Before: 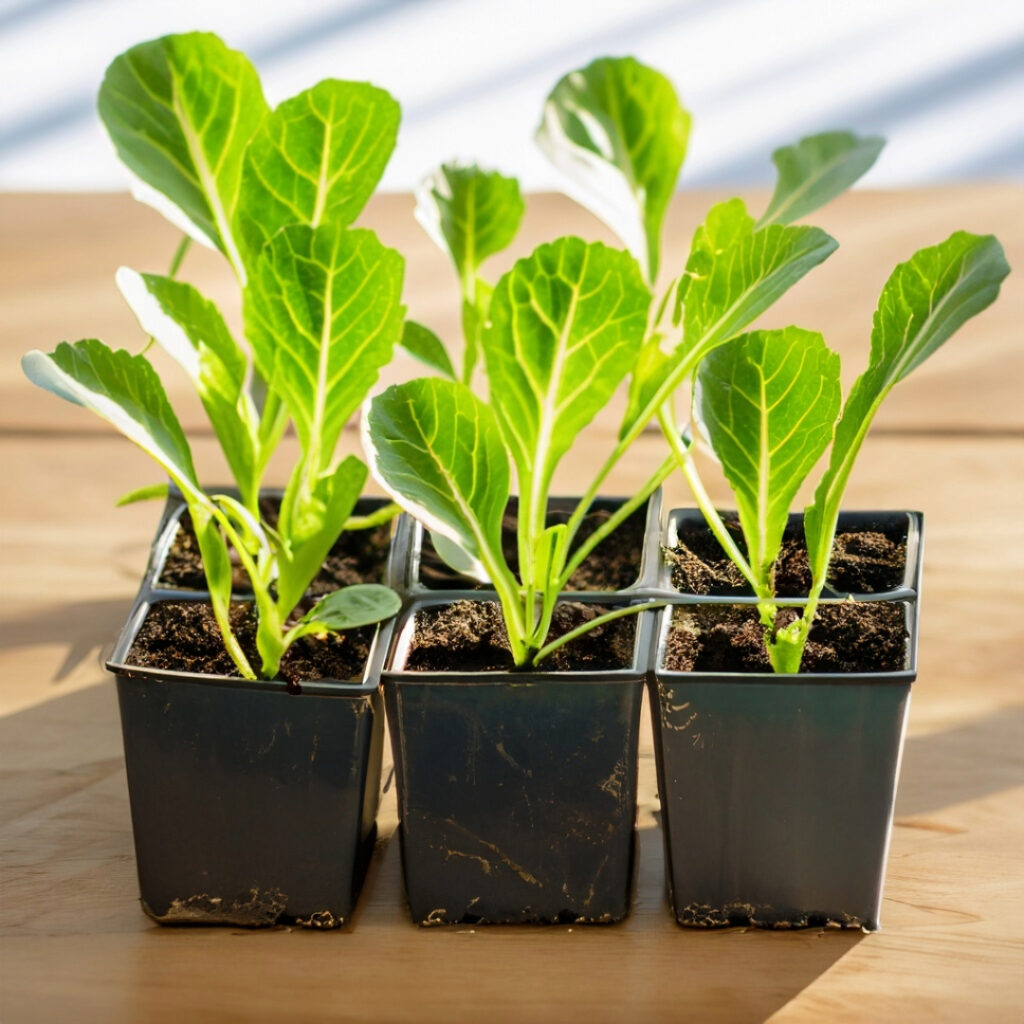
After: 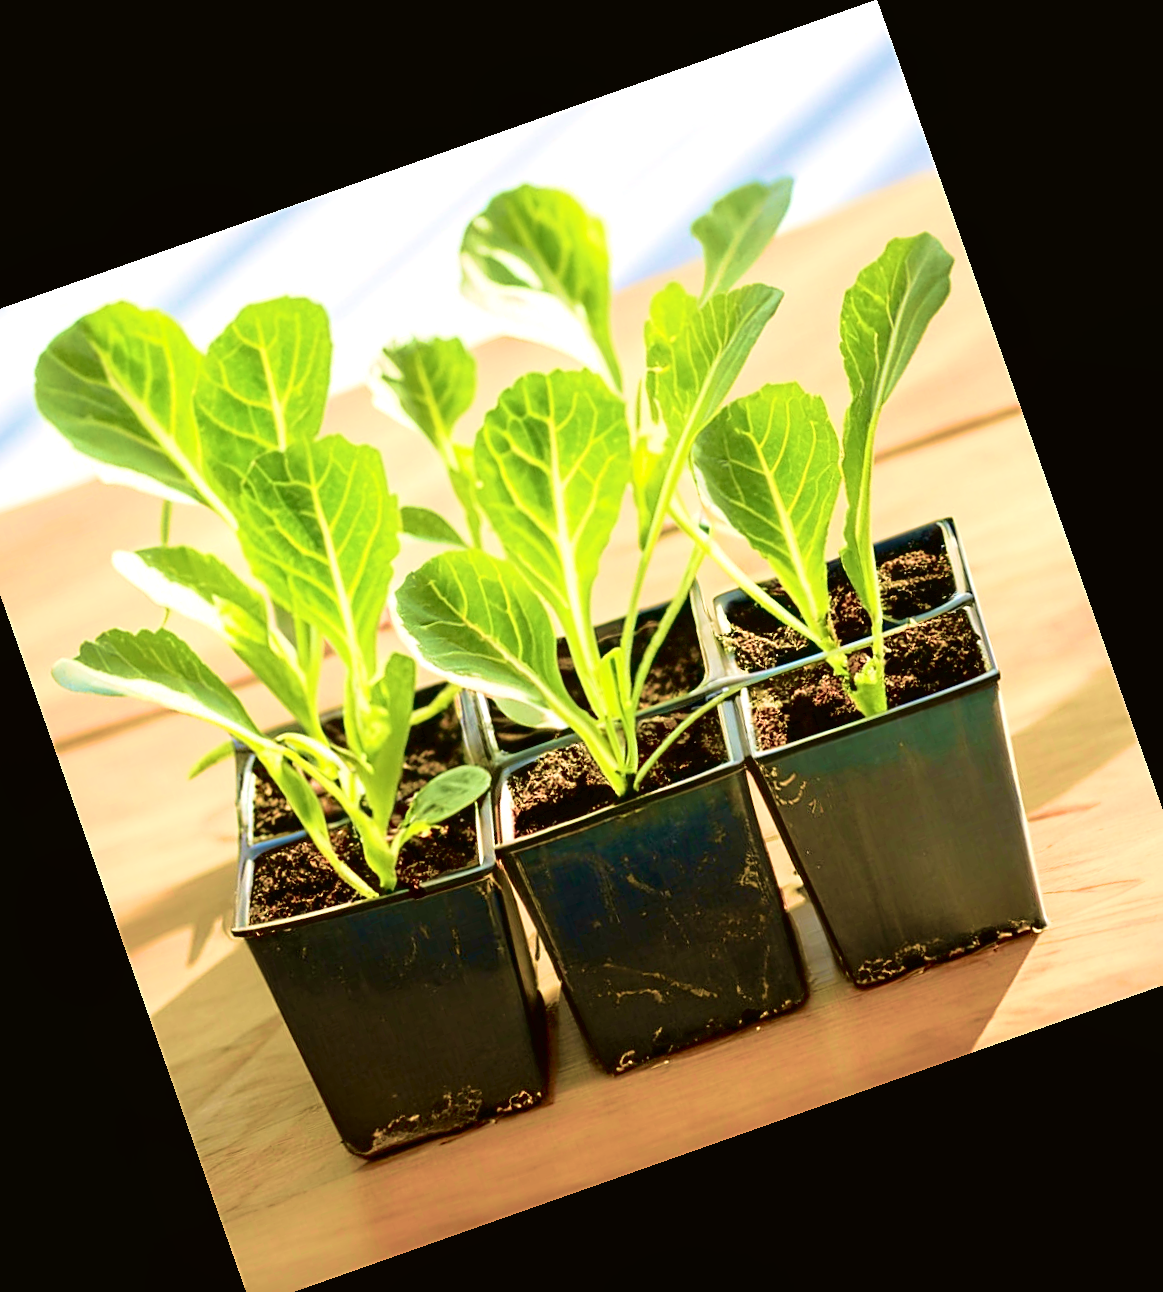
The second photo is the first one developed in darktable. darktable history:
velvia: strength 75%
exposure: black level correction 0.005, exposure 0.417 EV, compensate highlight preservation false
white balance: emerald 1
sharpen: on, module defaults
tone curve: curves: ch0 [(0, 0.021) (0.049, 0.044) (0.152, 0.14) (0.328, 0.377) (0.473, 0.543) (0.641, 0.705) (0.85, 0.894) (1, 0.969)]; ch1 [(0, 0) (0.302, 0.331) (0.427, 0.433) (0.472, 0.47) (0.502, 0.503) (0.527, 0.524) (0.564, 0.591) (0.602, 0.632) (0.677, 0.701) (0.859, 0.885) (1, 1)]; ch2 [(0, 0) (0.33, 0.301) (0.447, 0.44) (0.487, 0.496) (0.502, 0.516) (0.535, 0.563) (0.565, 0.6) (0.618, 0.629) (1, 1)], color space Lab, independent channels, preserve colors none
crop and rotate: angle 19.43°, left 6.812%, right 4.125%, bottom 1.087%
contrast equalizer: octaves 7, y [[0.6 ×6], [0.55 ×6], [0 ×6], [0 ×6], [0 ×6]], mix -0.1
local contrast: highlights 100%, shadows 100%, detail 120%, midtone range 0.2
